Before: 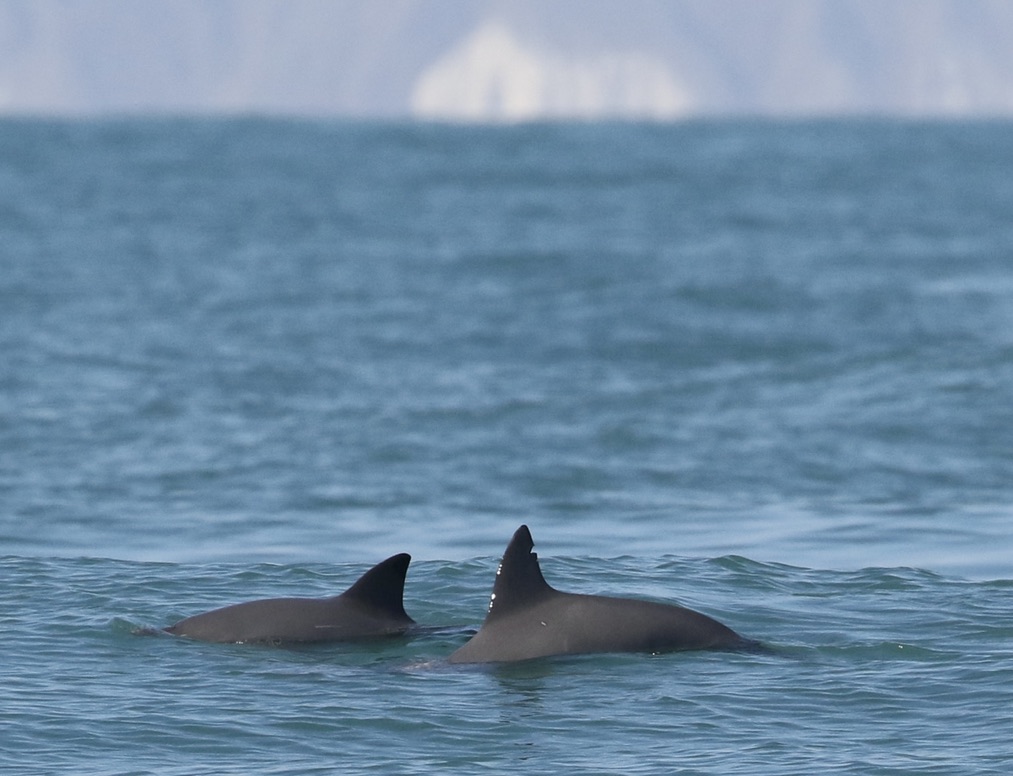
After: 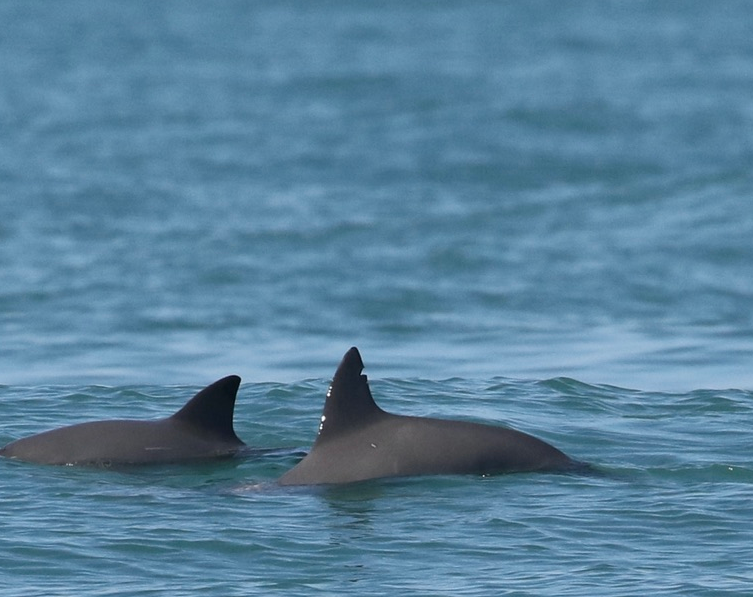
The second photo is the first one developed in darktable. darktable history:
crop: left 16.843%, top 23.003%, right 8.809%
